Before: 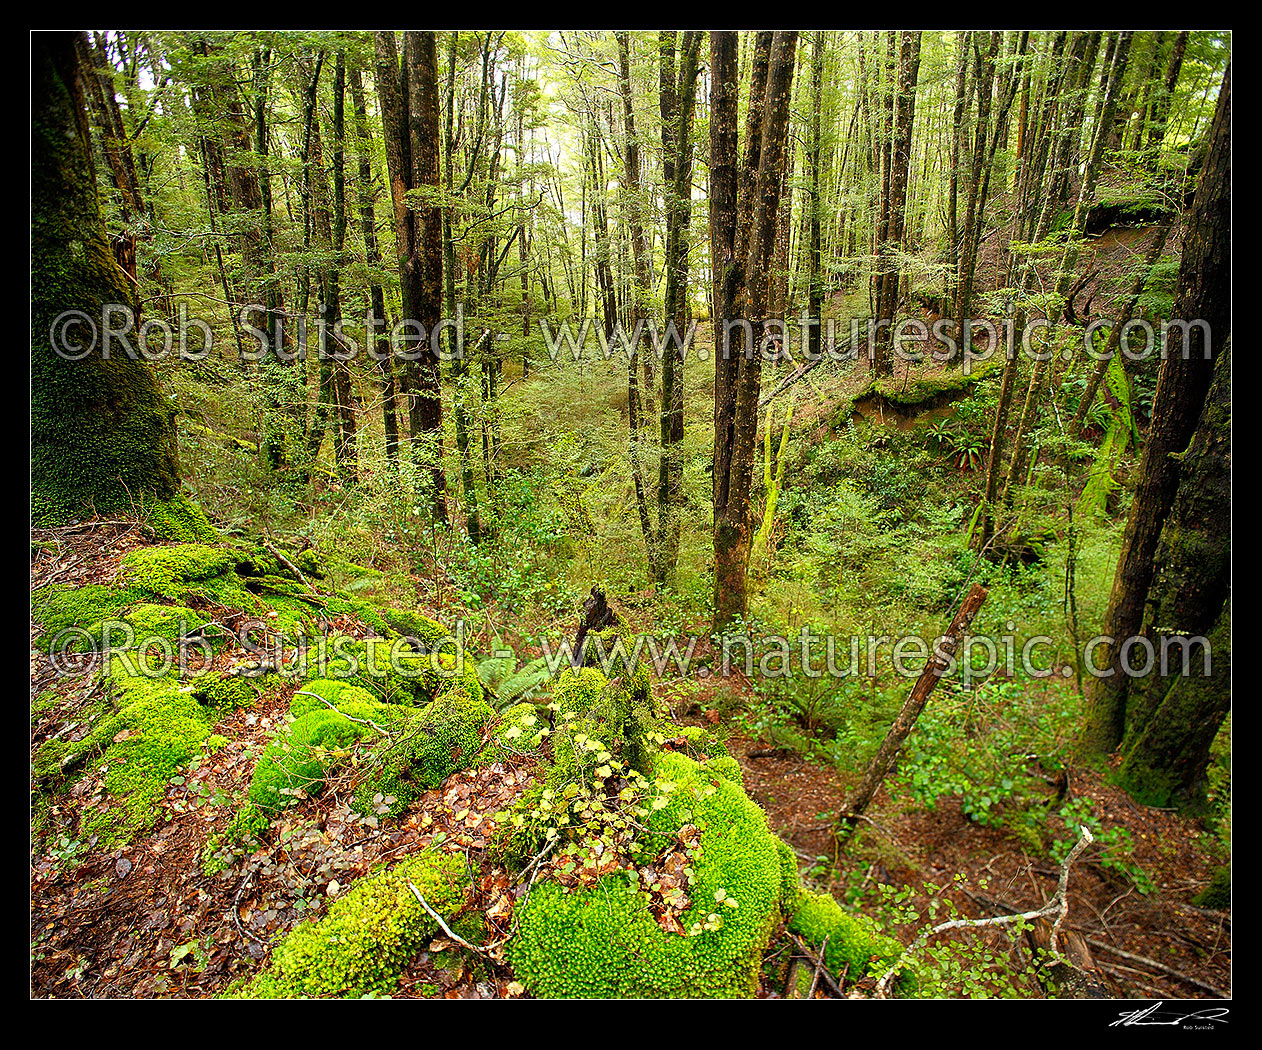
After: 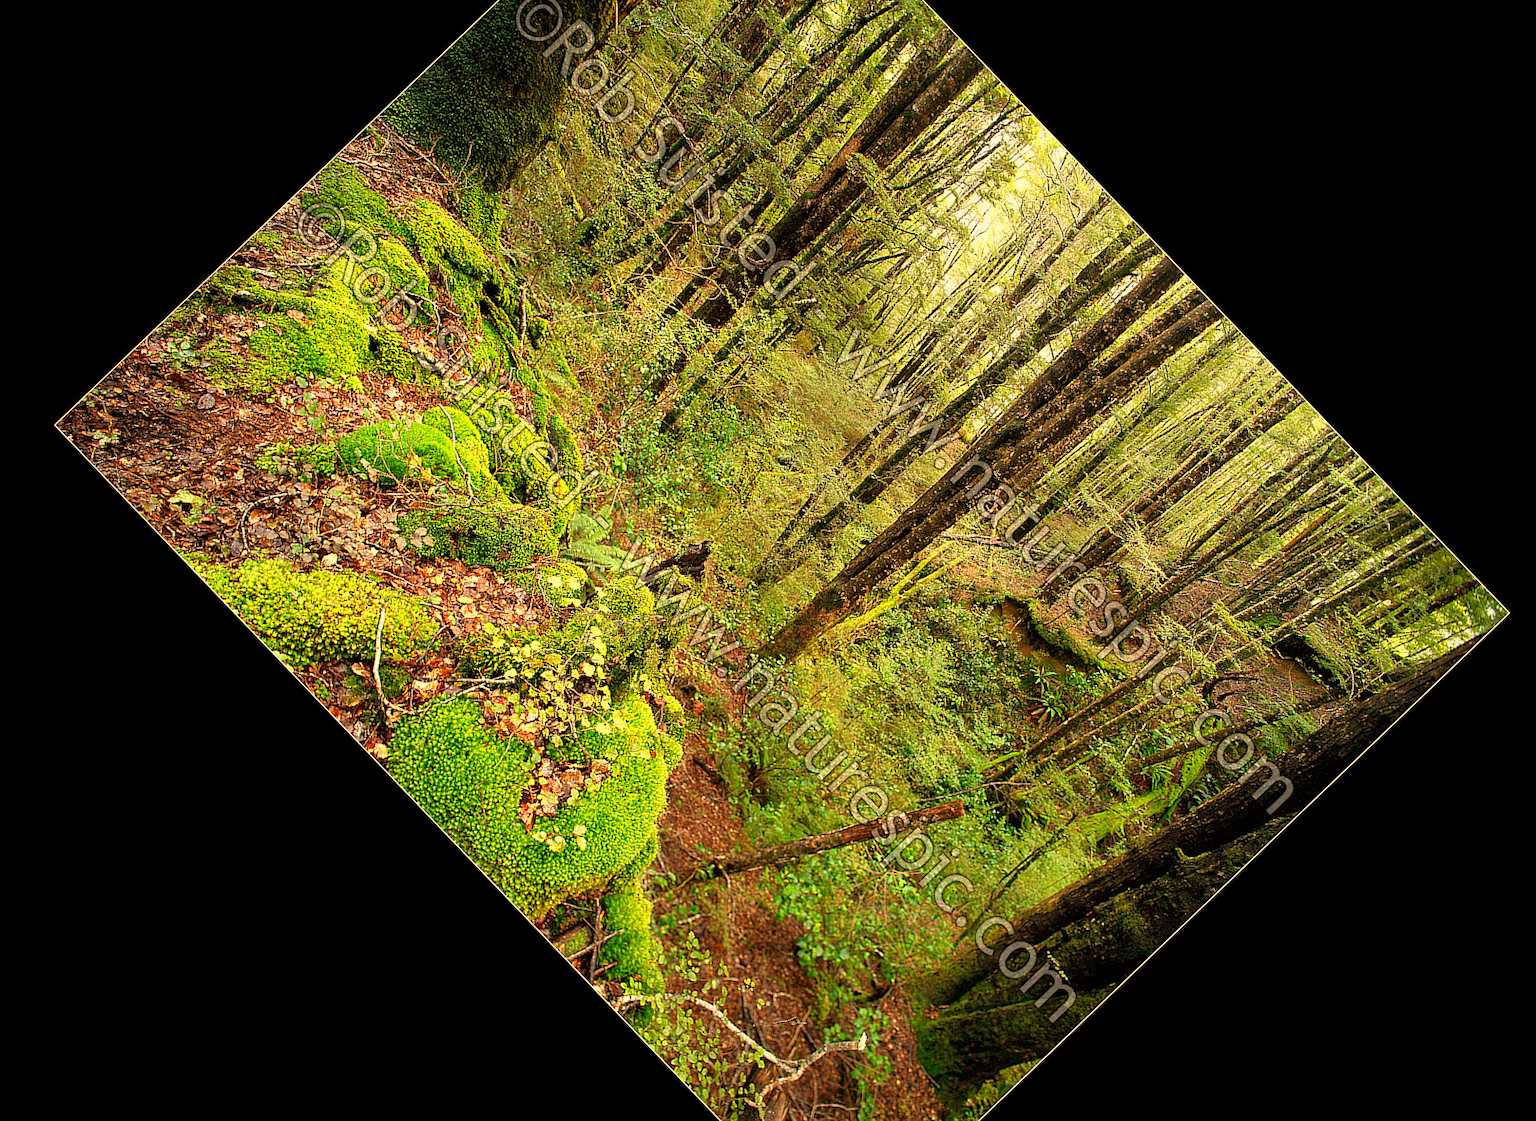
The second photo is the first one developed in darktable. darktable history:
crop and rotate: angle -46.26°, top 16.234%, right 0.912%, bottom 11.704%
white balance: red 1.123, blue 0.83
